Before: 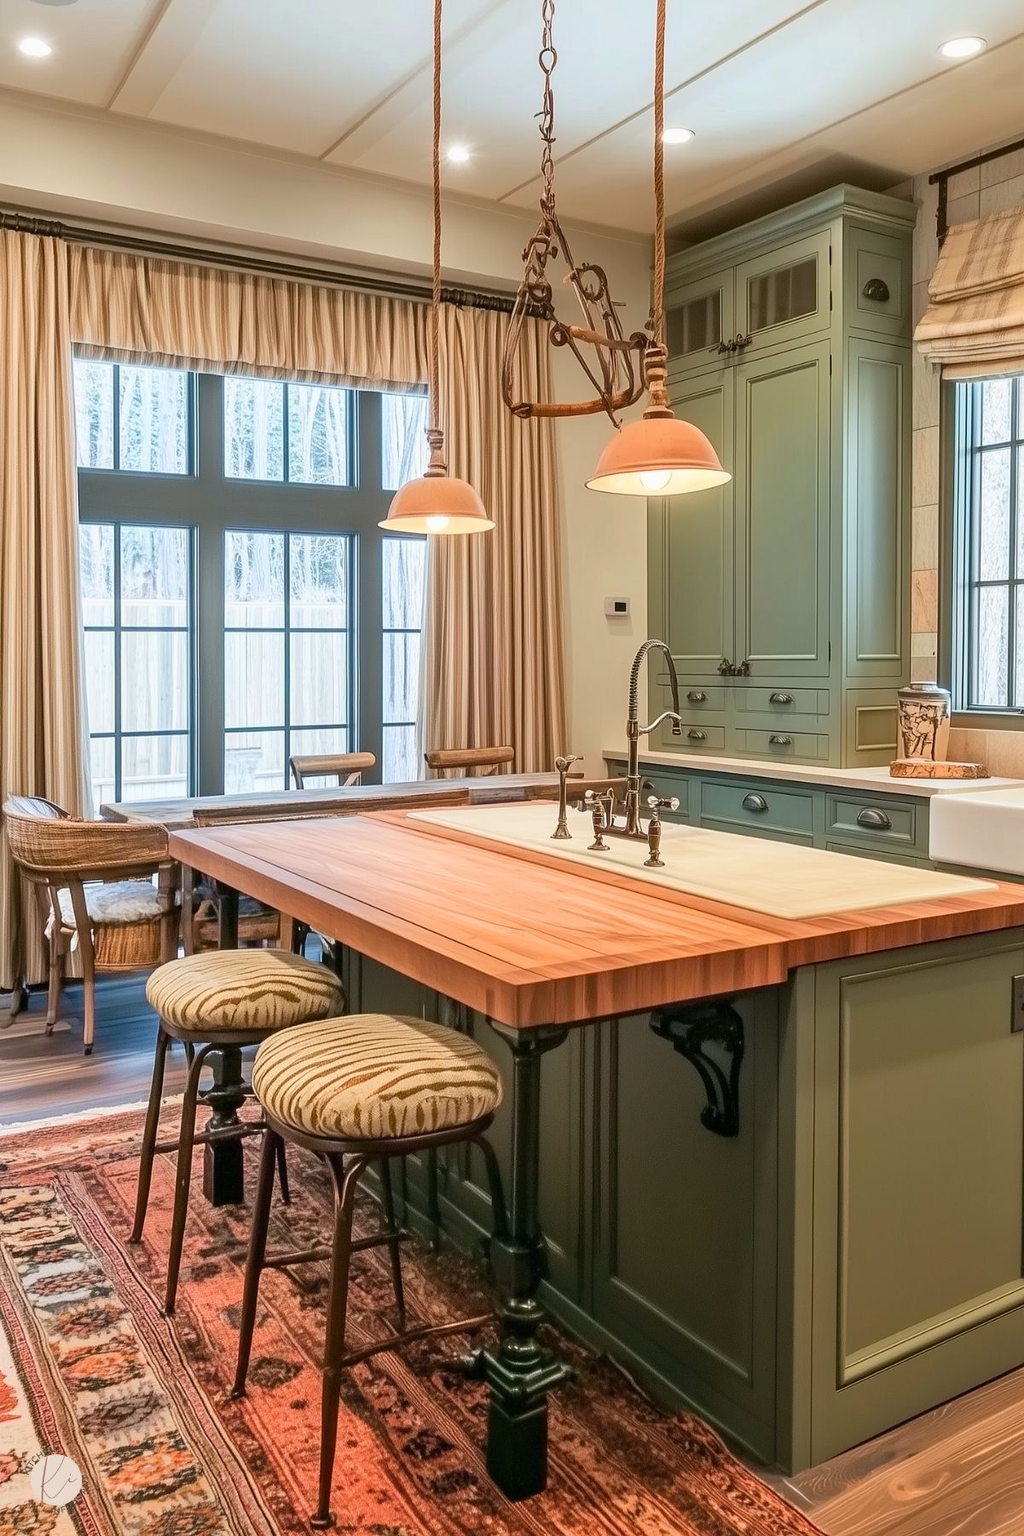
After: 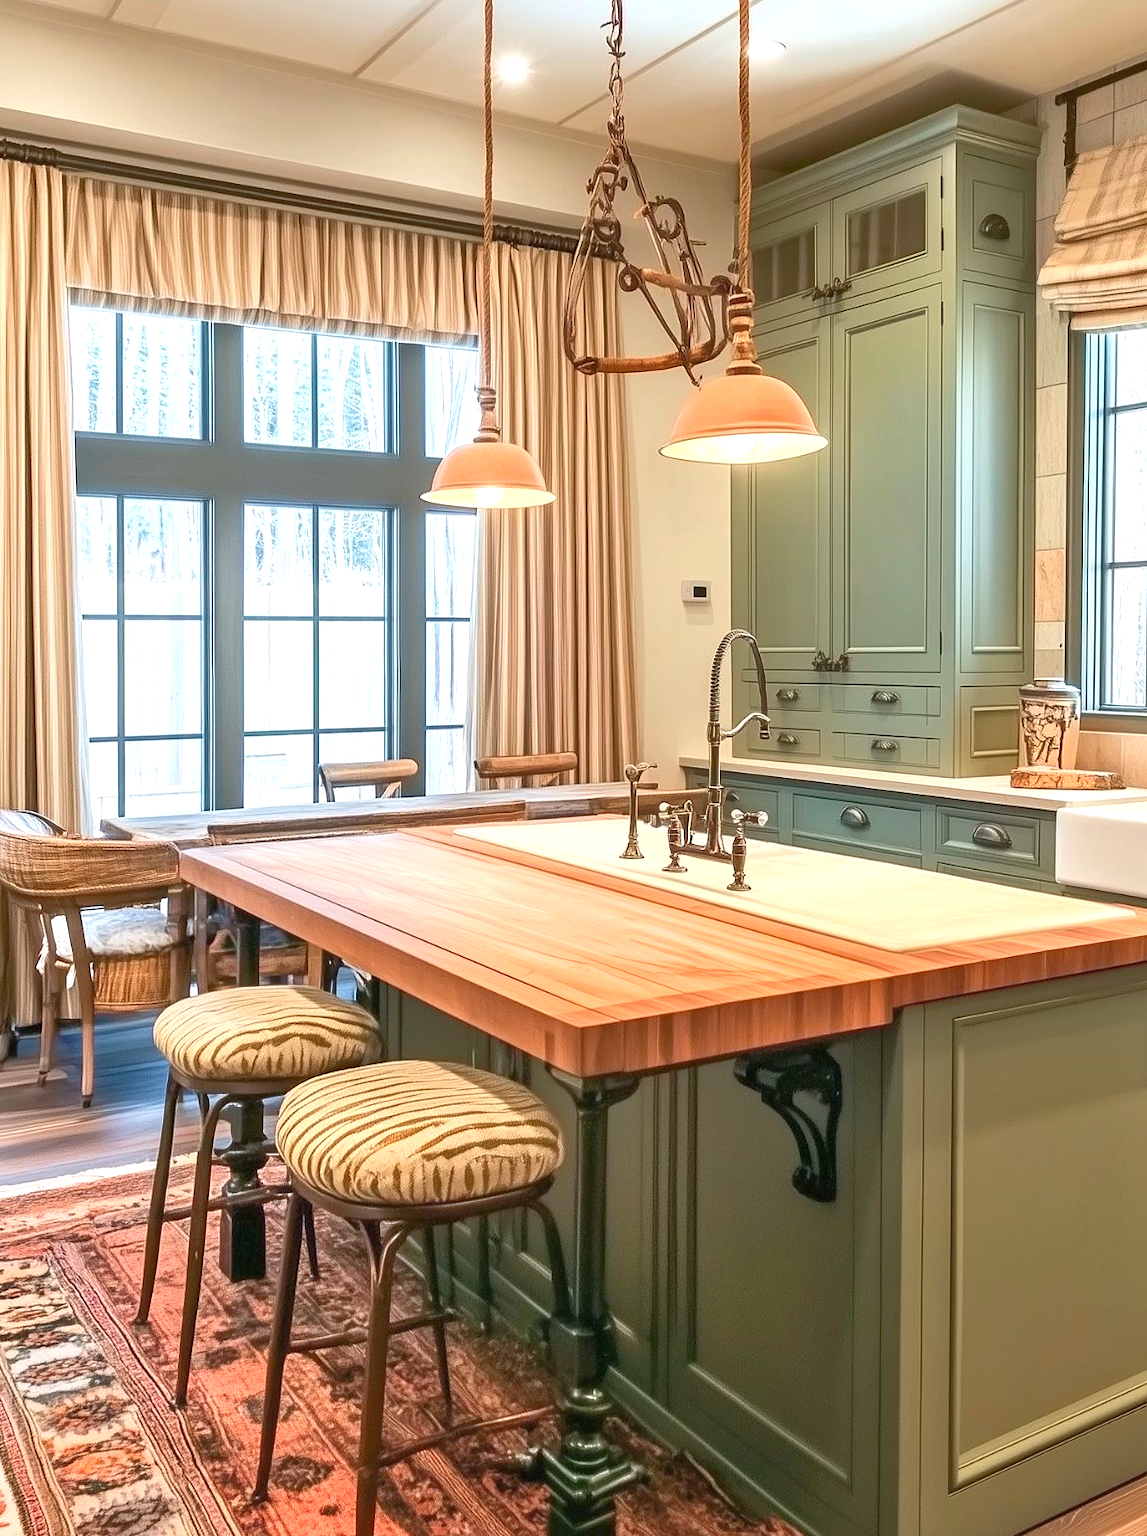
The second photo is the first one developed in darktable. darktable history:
crop: left 1.251%, top 6.091%, right 1.472%, bottom 7.023%
tone equalizer: -8 EV -0.007 EV, -7 EV 0.026 EV, -6 EV -0.008 EV, -5 EV 0.006 EV, -4 EV -0.039 EV, -3 EV -0.239 EV, -2 EV -0.67 EV, -1 EV -0.99 EV, +0 EV -0.954 EV, mask exposure compensation -0.512 EV
exposure: black level correction 0, exposure 1.471 EV, compensate highlight preservation false
